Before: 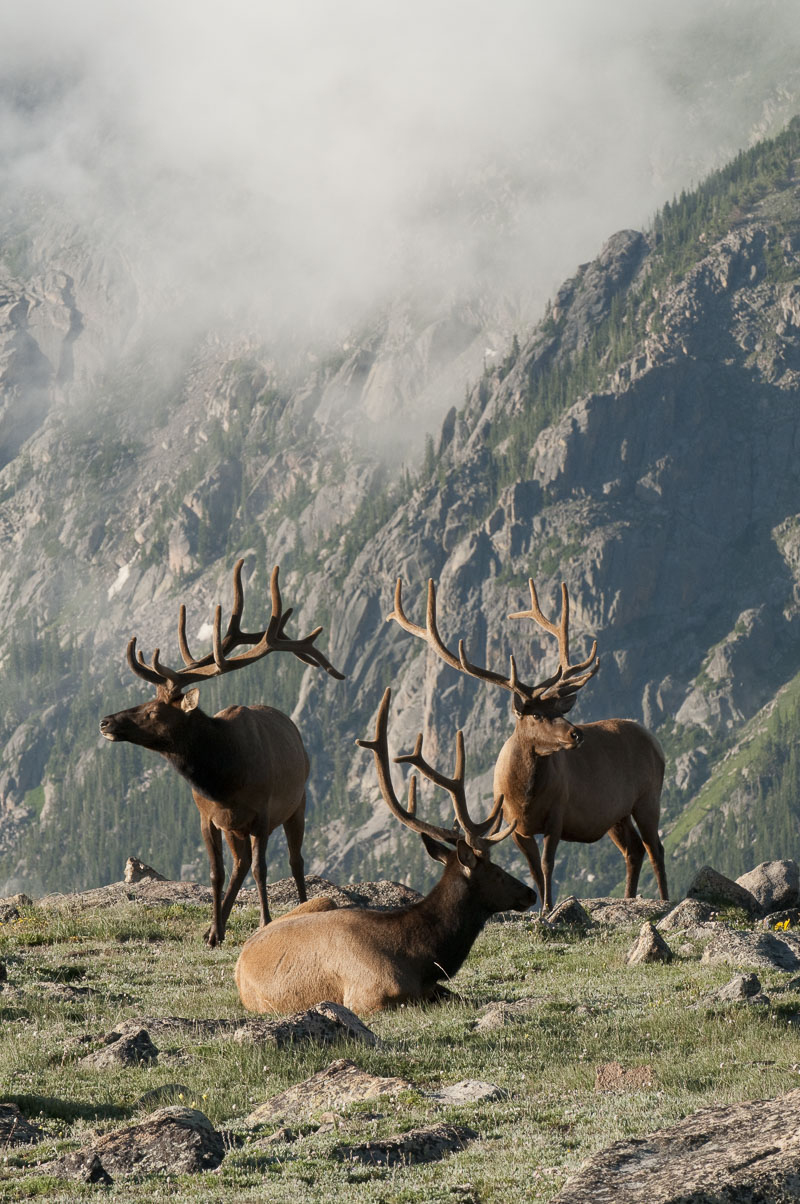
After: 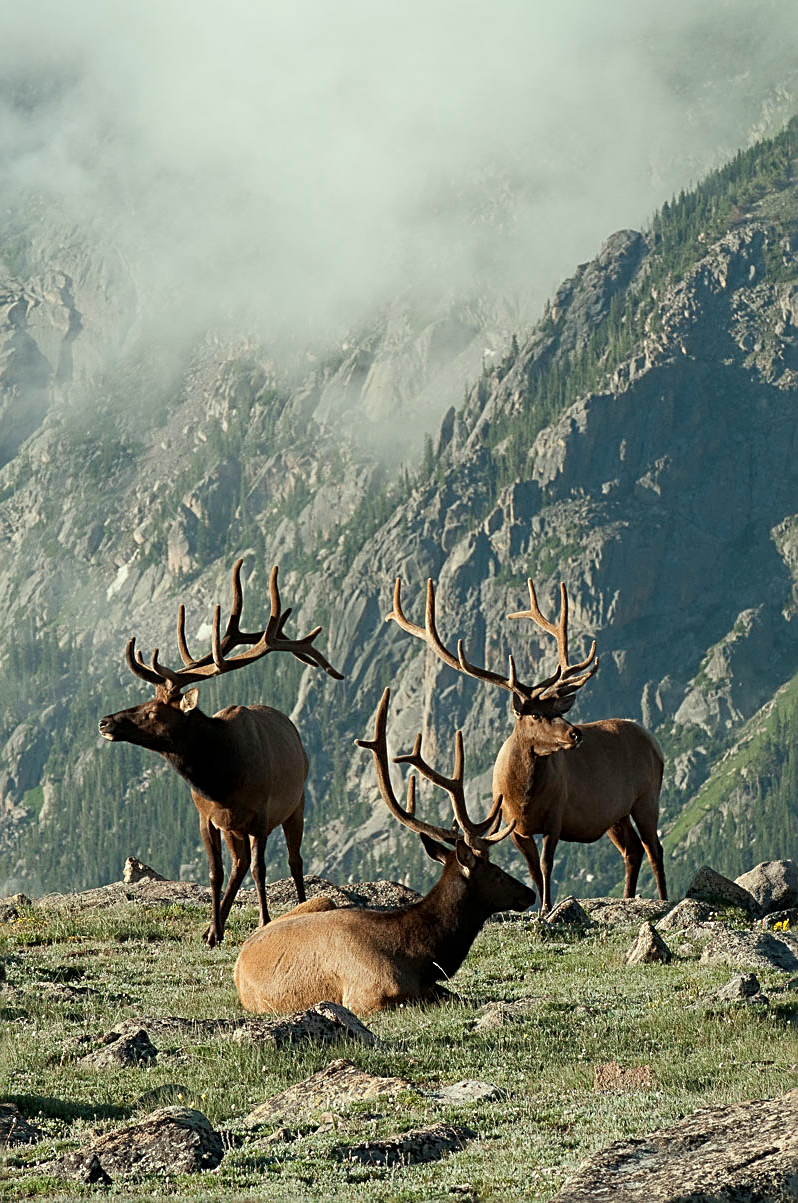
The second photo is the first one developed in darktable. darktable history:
crop and rotate: left 0.128%, bottom 0.002%
color correction: highlights a* -7.76, highlights b* 3.44
sharpen: radius 2.546, amount 0.65
